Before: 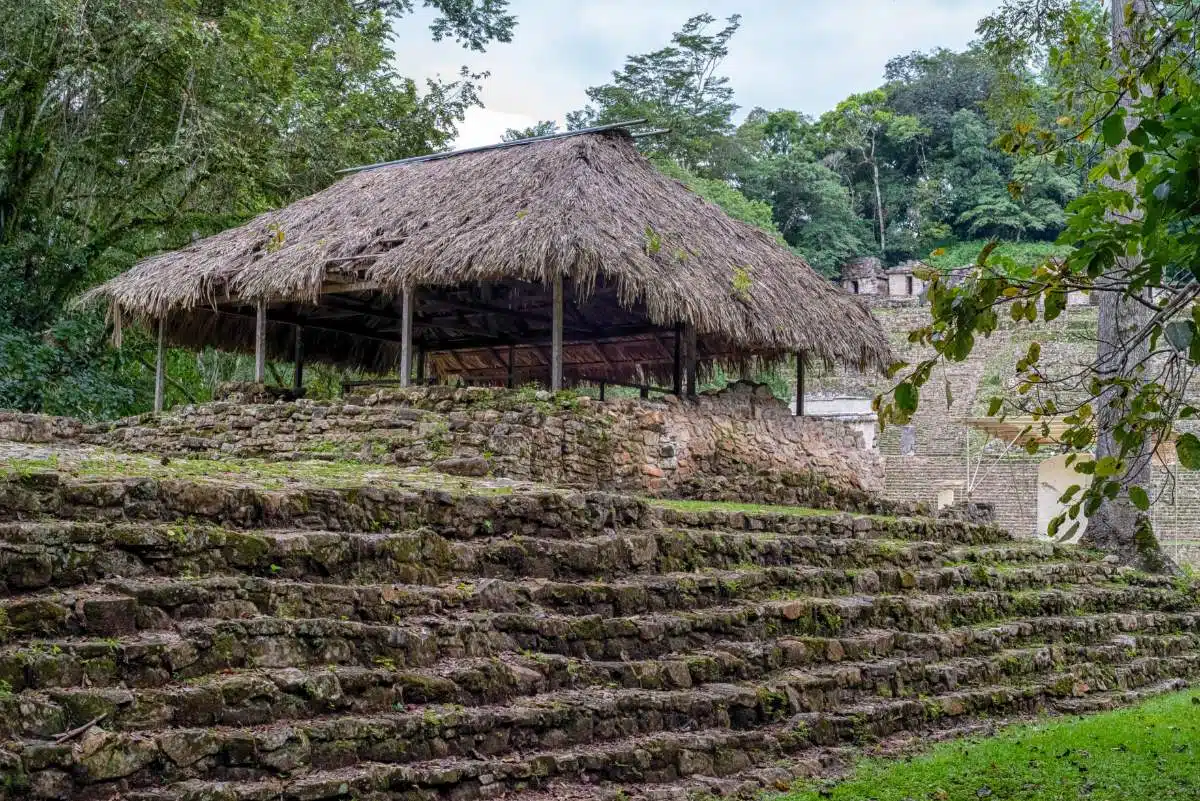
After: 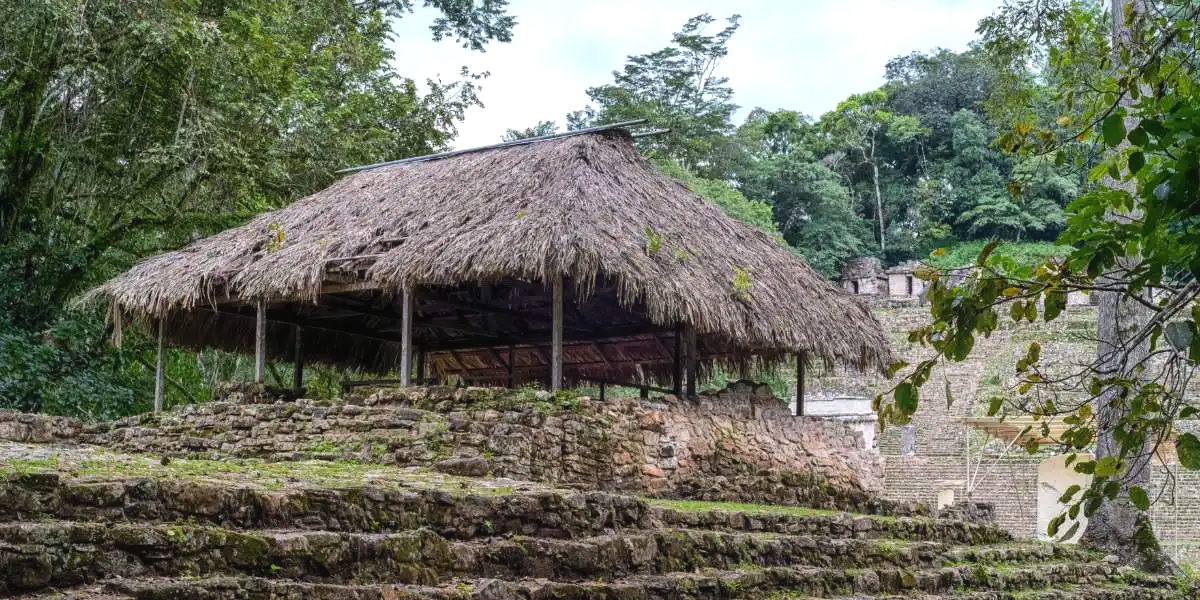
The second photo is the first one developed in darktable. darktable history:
base curve: preserve colors none
tone equalizer: -8 EV -0.417 EV, -7 EV -0.389 EV, -6 EV -0.333 EV, -5 EV -0.222 EV, -3 EV 0.222 EV, -2 EV 0.333 EV, -1 EV 0.389 EV, +0 EV 0.417 EV, edges refinement/feathering 500, mask exposure compensation -1.57 EV, preserve details no
crop: bottom 24.988%
contrast equalizer: octaves 7, y [[0.6 ×6], [0.55 ×6], [0 ×6], [0 ×6], [0 ×6]], mix -0.3
exposure: exposure 0 EV, compensate highlight preservation false
